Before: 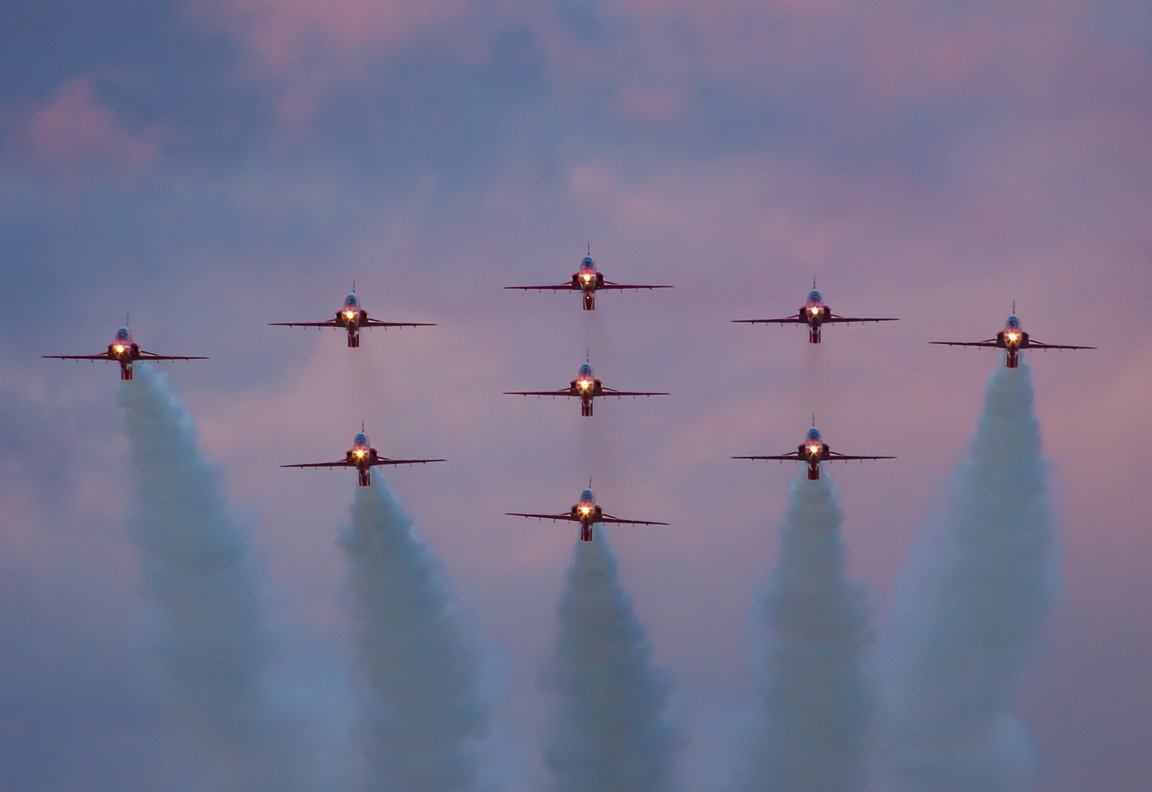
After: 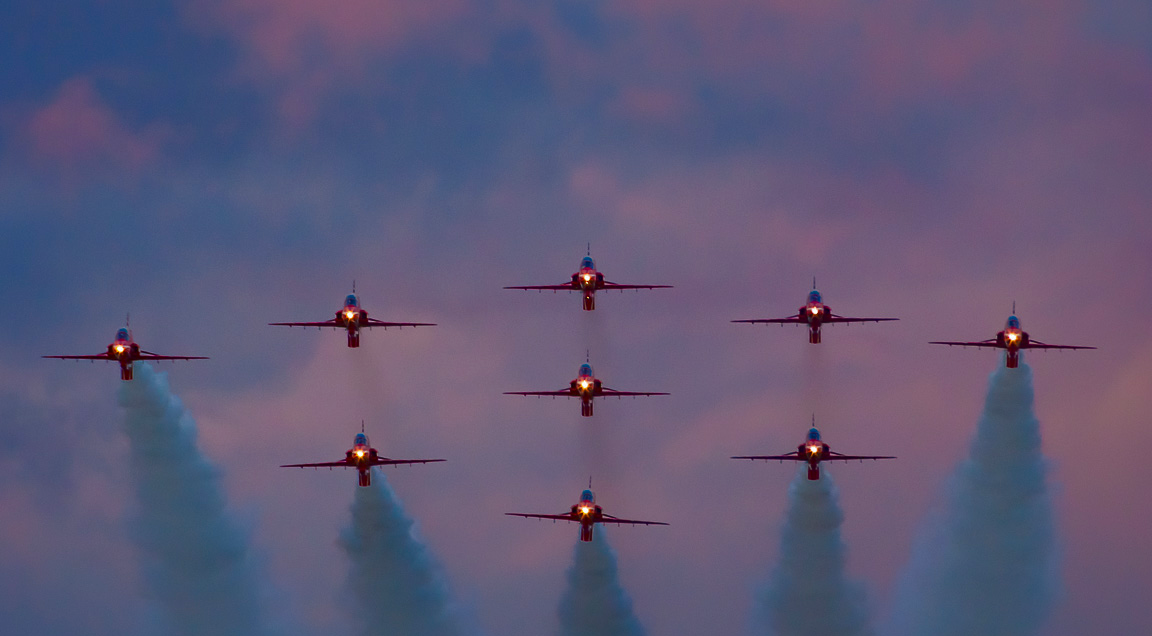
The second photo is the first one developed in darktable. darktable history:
shadows and highlights: on, module defaults
crop: bottom 19.691%
contrast brightness saturation: brightness -0.251, saturation 0.203
